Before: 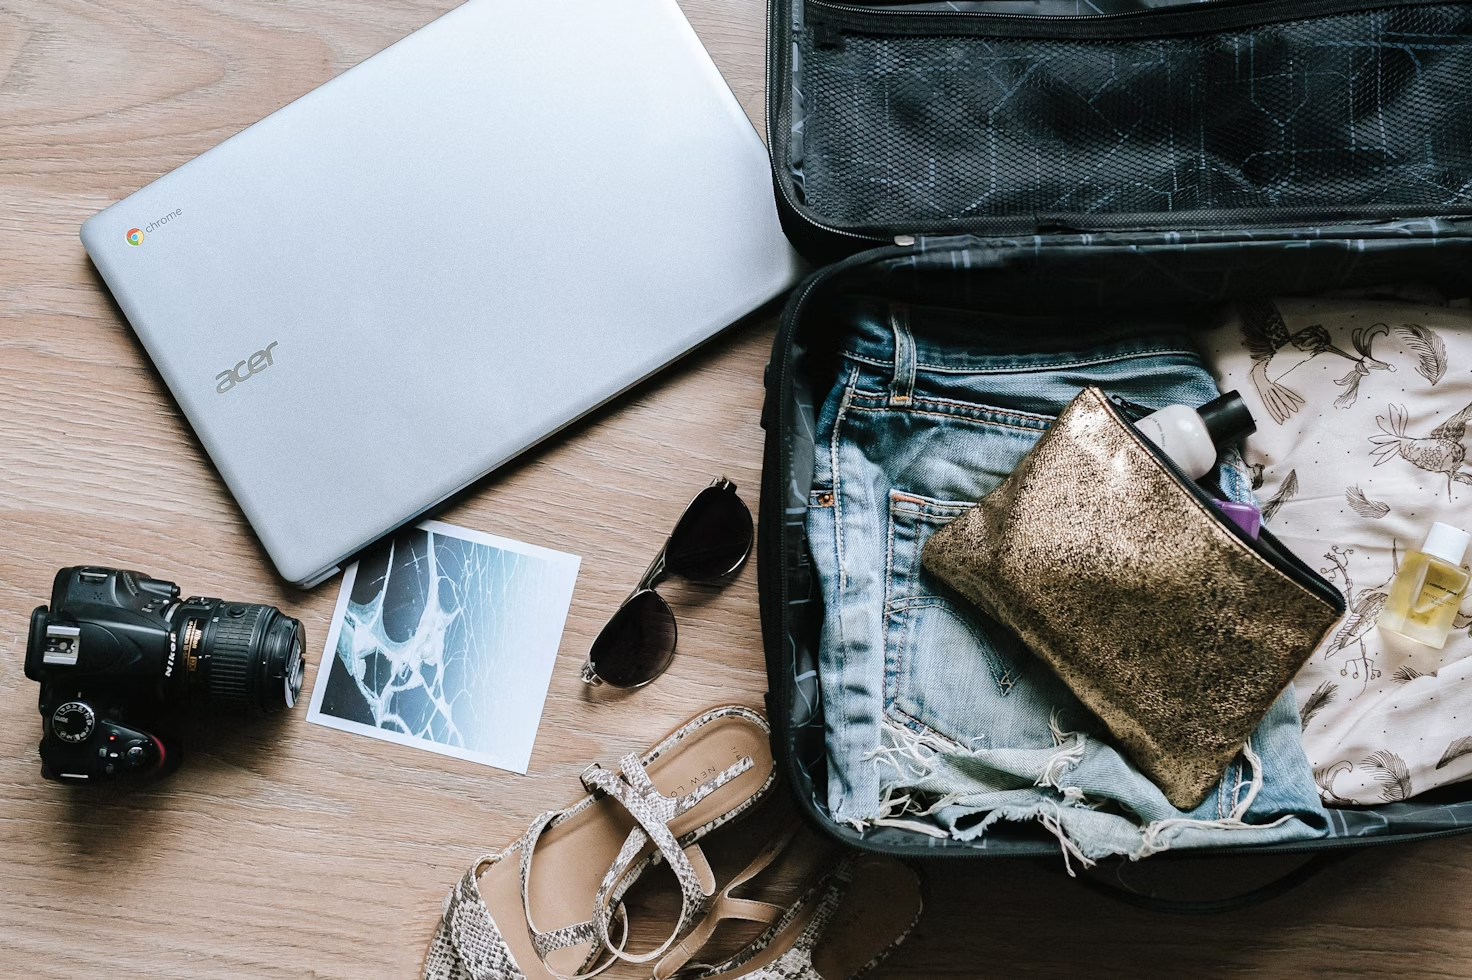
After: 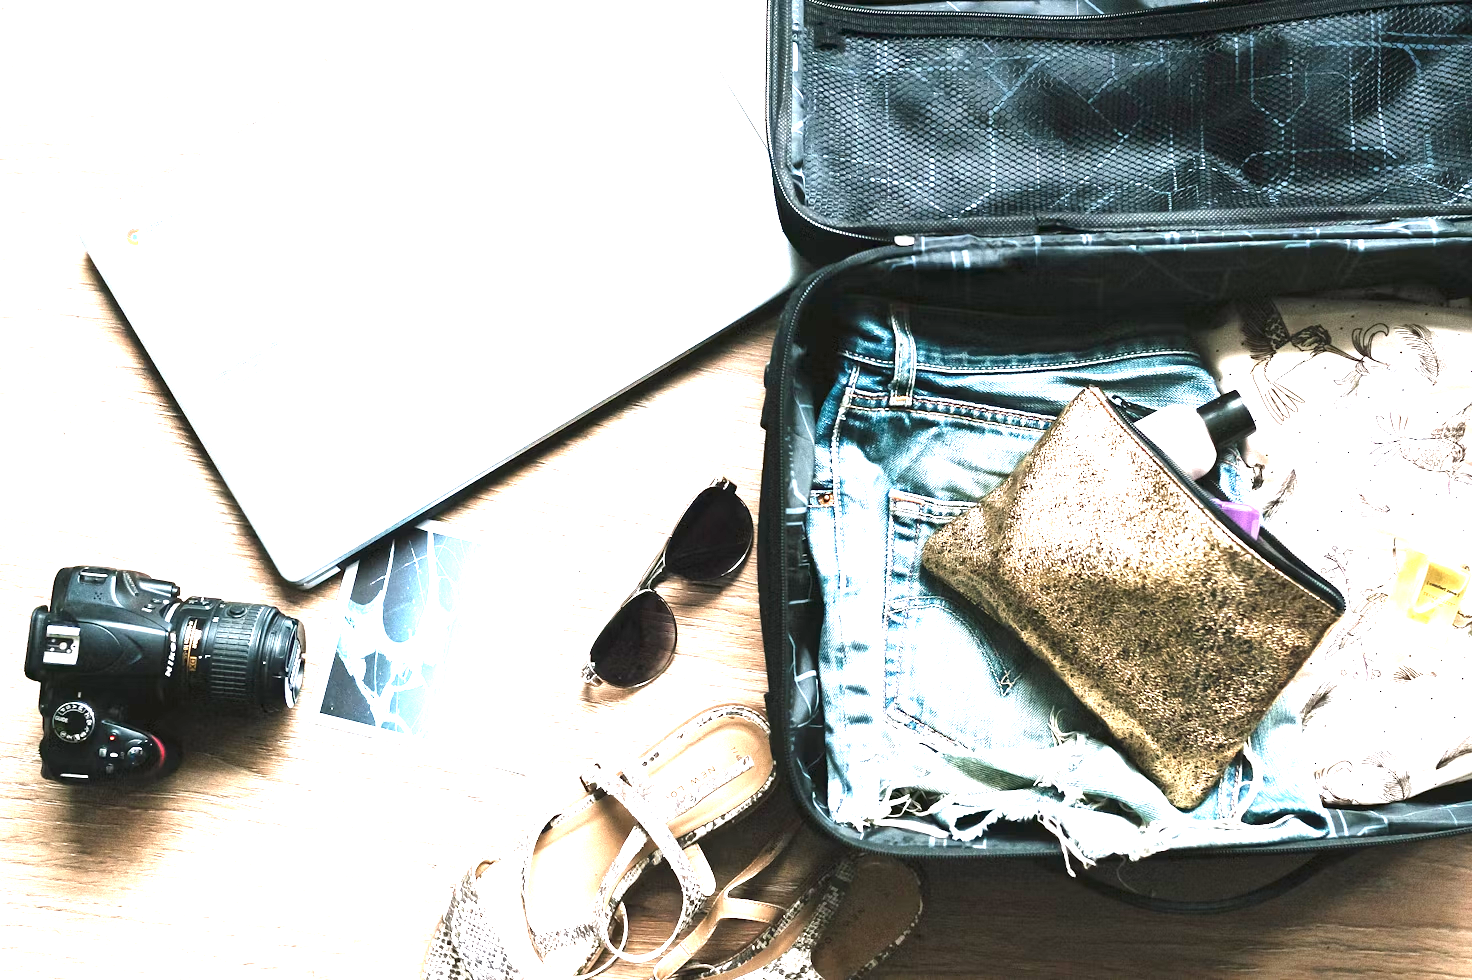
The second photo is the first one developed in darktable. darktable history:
exposure: black level correction 0, exposure 2.105 EV, compensate highlight preservation false
